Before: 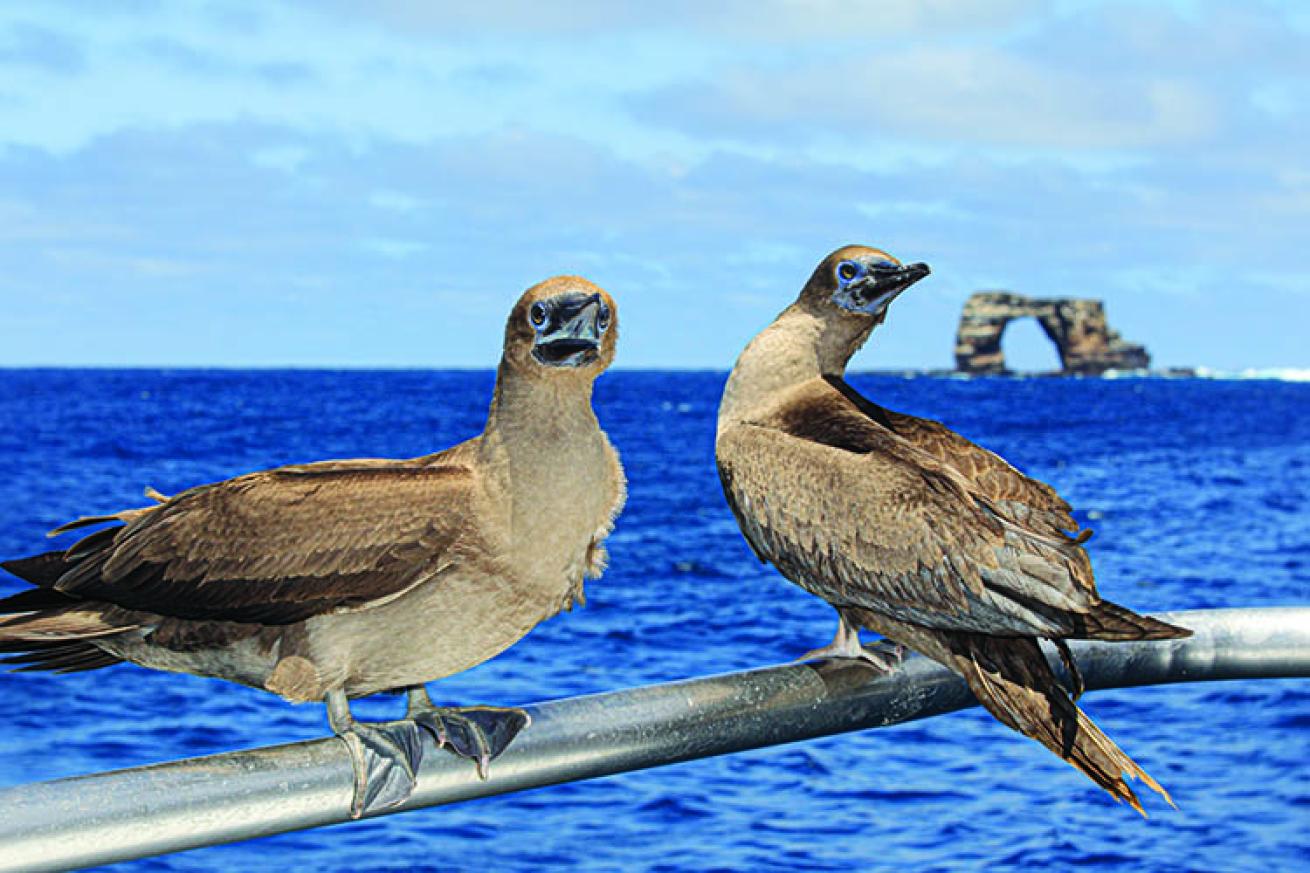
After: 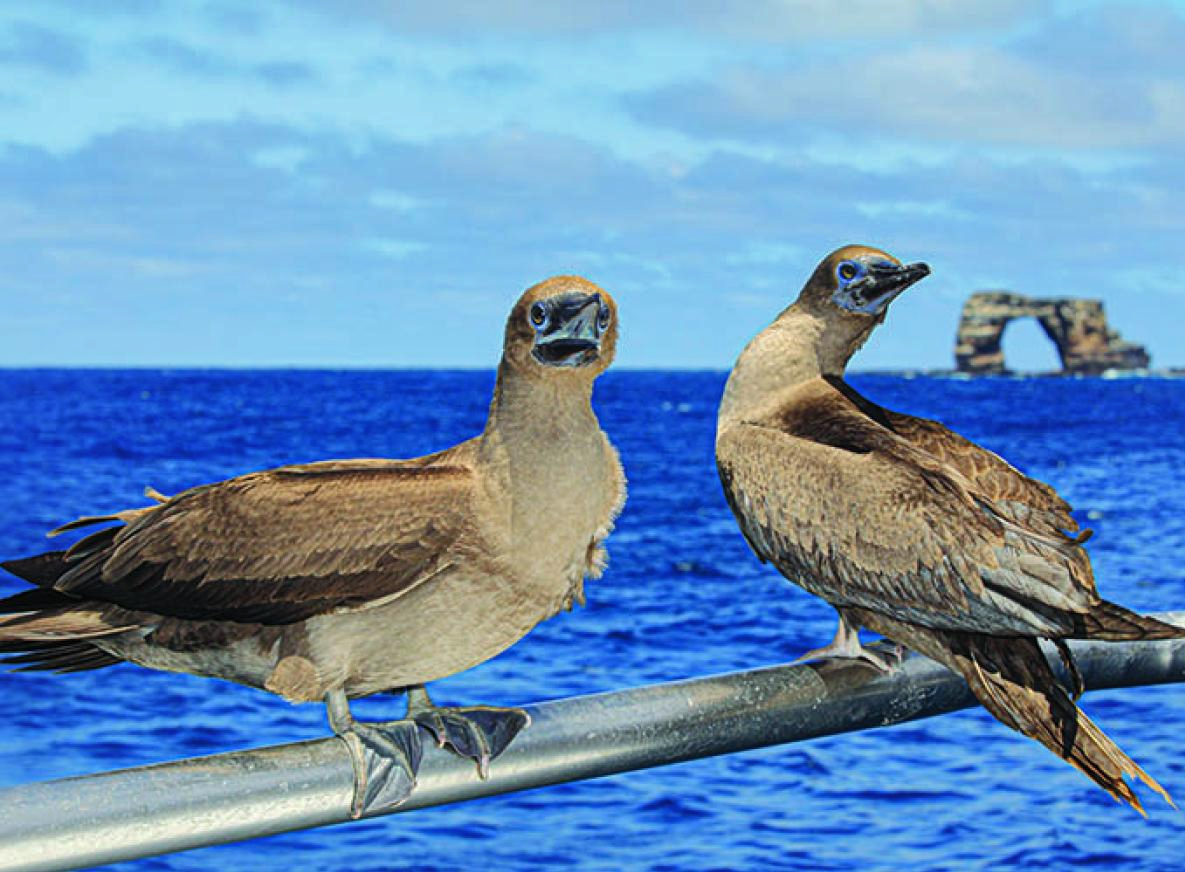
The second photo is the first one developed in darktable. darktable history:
shadows and highlights: shadows 30.02
crop: right 9.491%, bottom 0.019%
